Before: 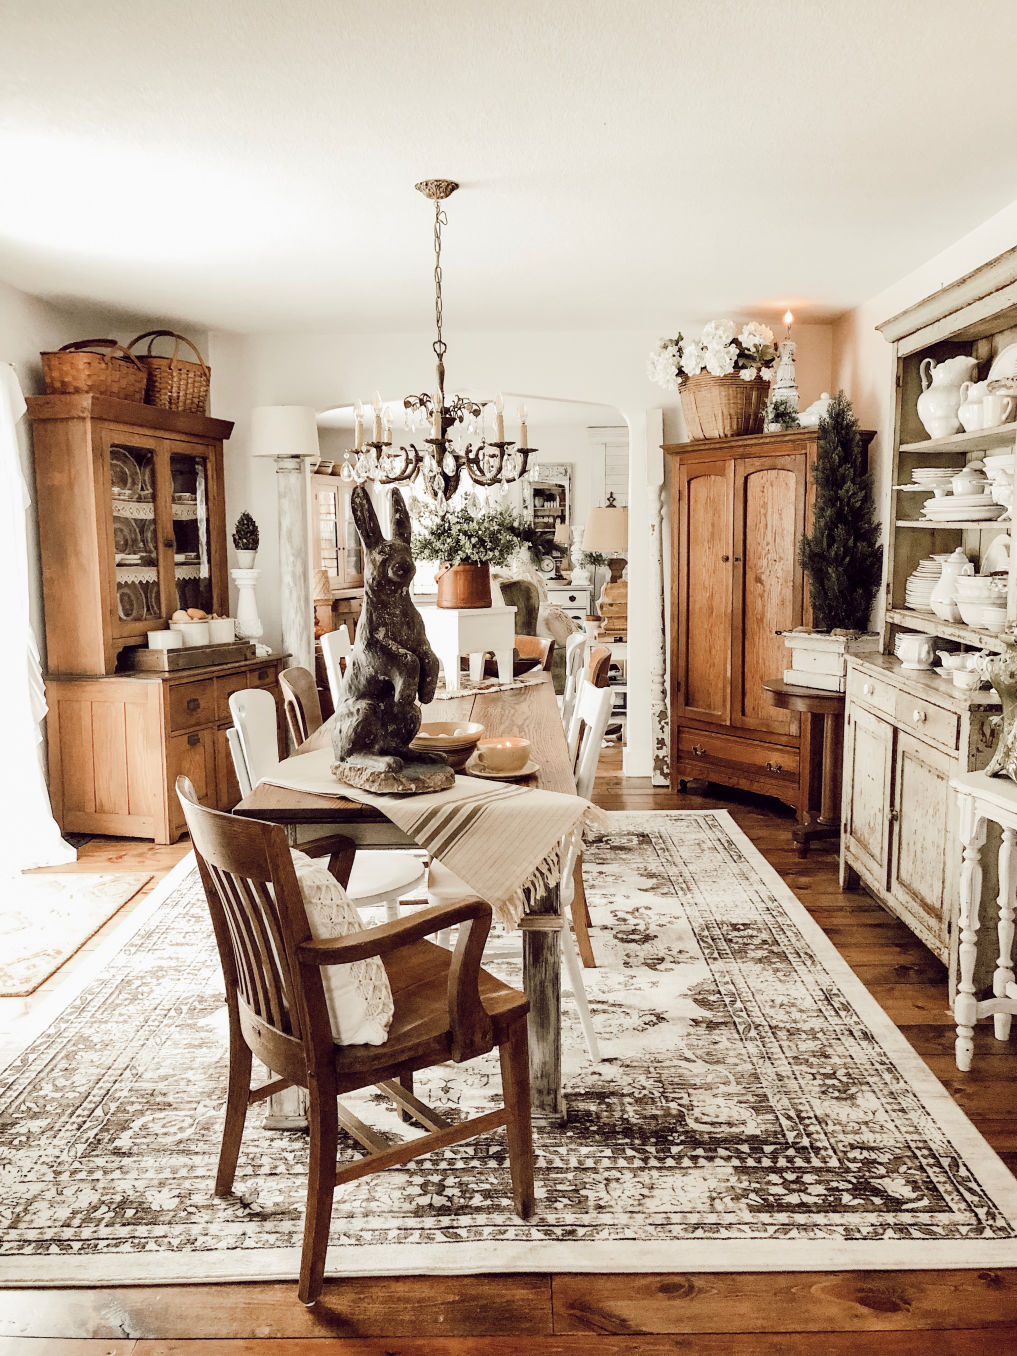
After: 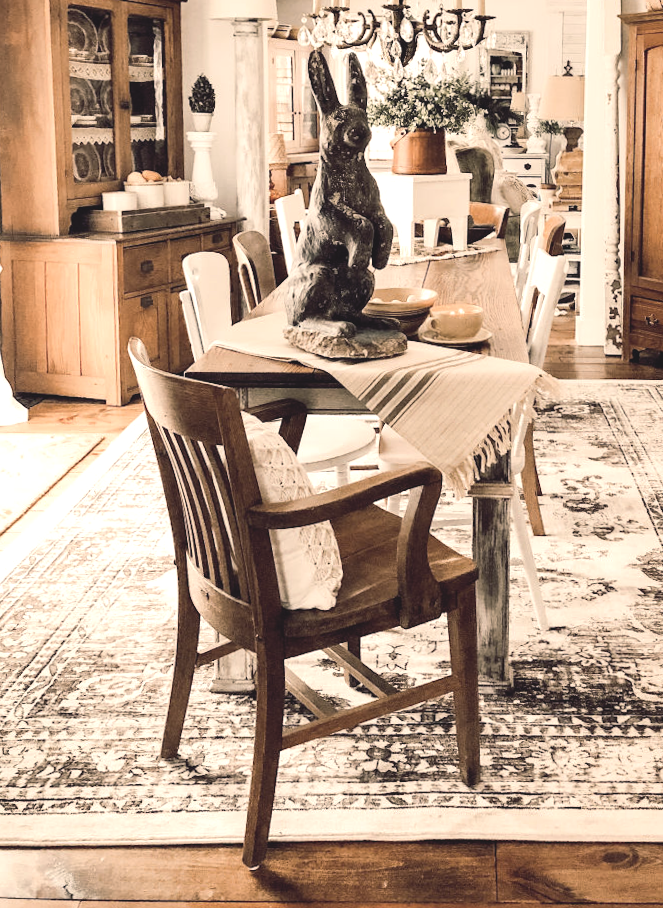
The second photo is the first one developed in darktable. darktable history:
color correction: highlights b* 0.013, saturation 0.821
crop and rotate: angle -0.907°, left 3.611%, top 31.599%, right 29.769%
contrast brightness saturation: contrast -0.146, brightness 0.053, saturation -0.121
color balance rgb: shadows lift › chroma 2.028%, shadows lift › hue 248.27°, highlights gain › chroma 3.764%, highlights gain › hue 57.89°, perceptual saturation grading › global saturation 9.978%
tone equalizer: -8 EV -0.787 EV, -7 EV -0.667 EV, -6 EV -0.563 EV, -5 EV -0.36 EV, -3 EV 0.37 EV, -2 EV 0.6 EV, -1 EV 0.683 EV, +0 EV 0.724 EV, edges refinement/feathering 500, mask exposure compensation -1.57 EV, preserve details no
